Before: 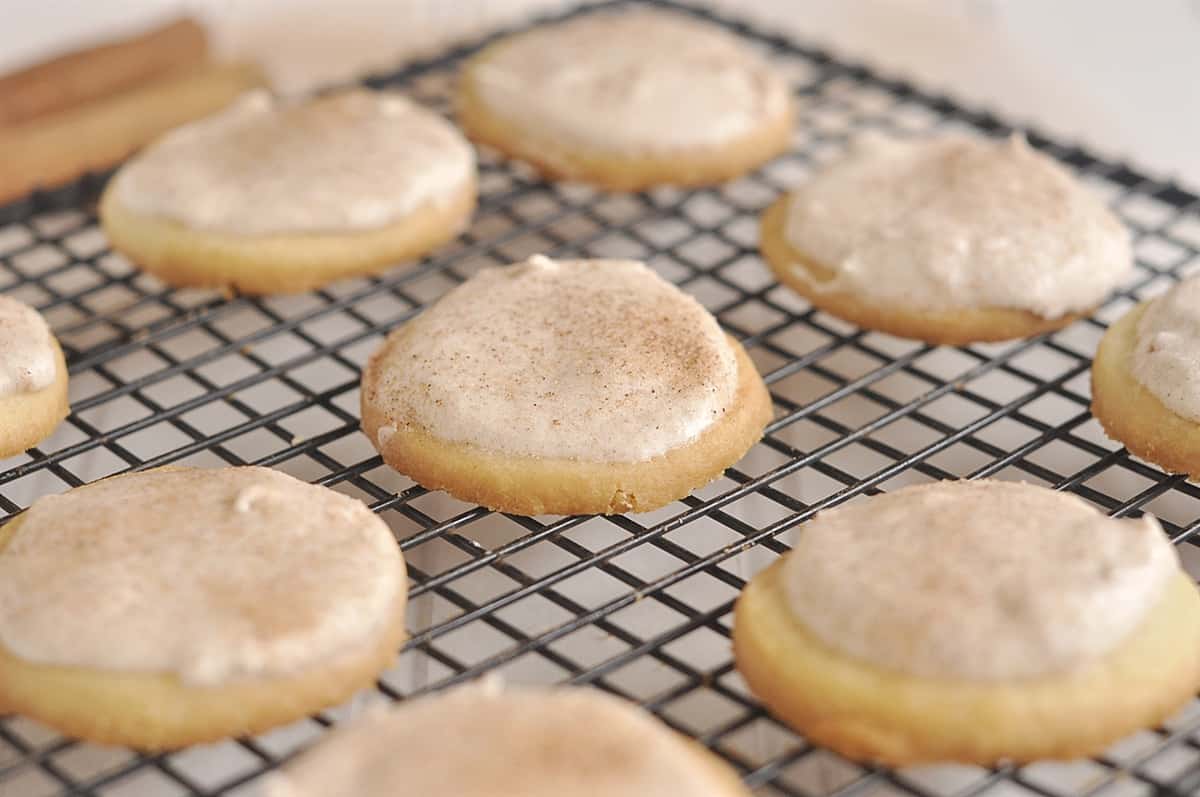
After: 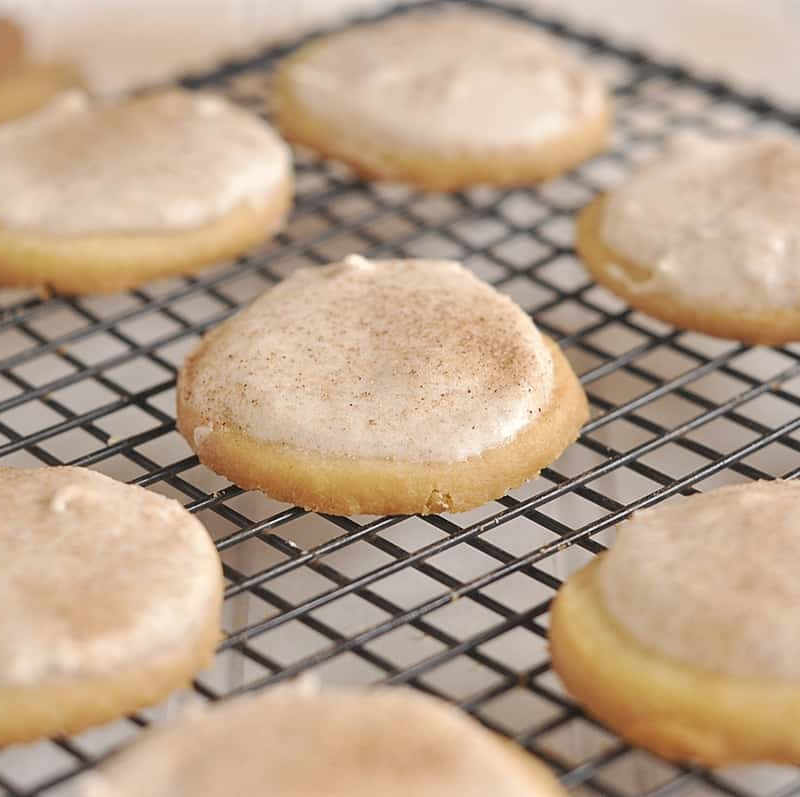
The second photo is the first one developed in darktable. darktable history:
crop: left 15.384%, right 17.931%
levels: levels [0, 0.498, 0.996]
